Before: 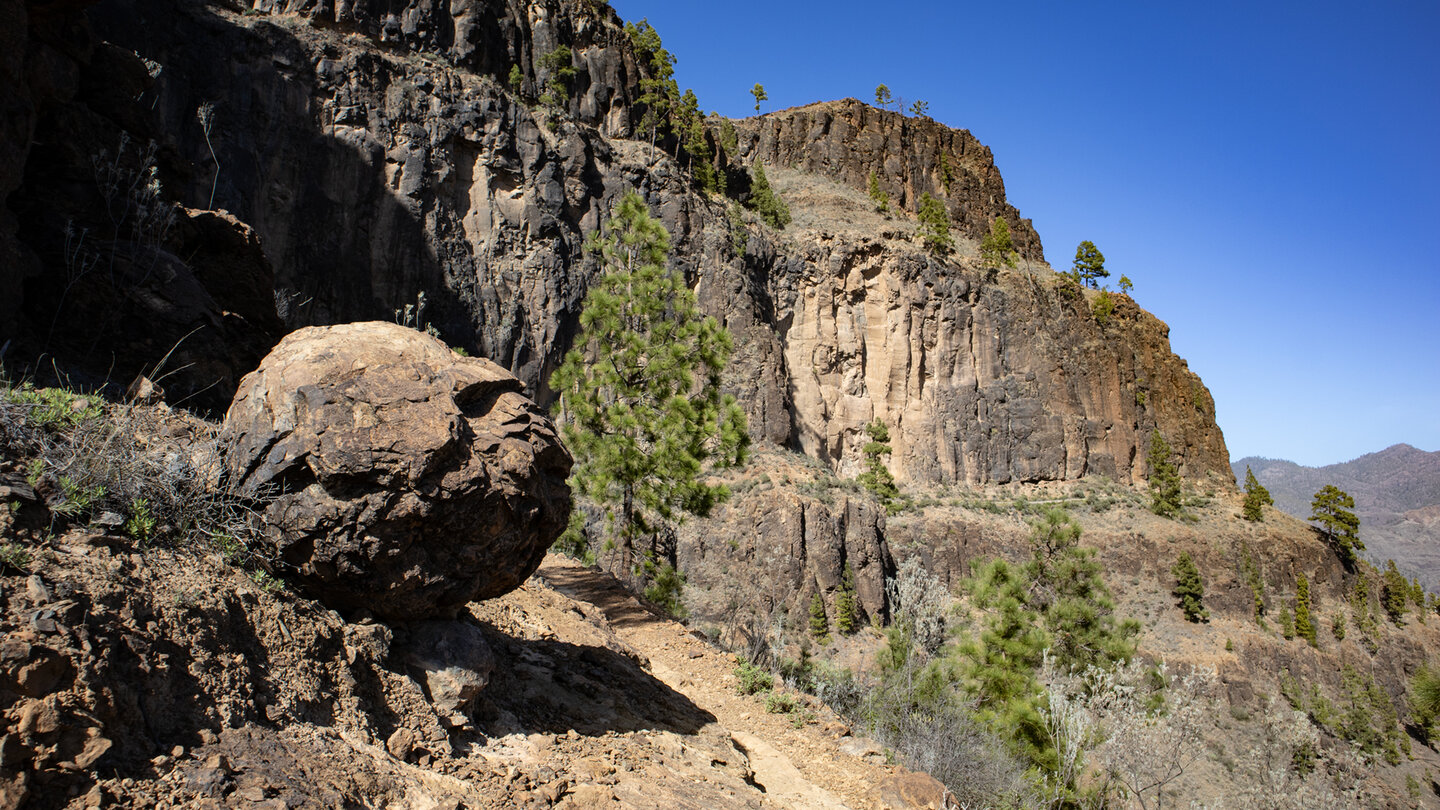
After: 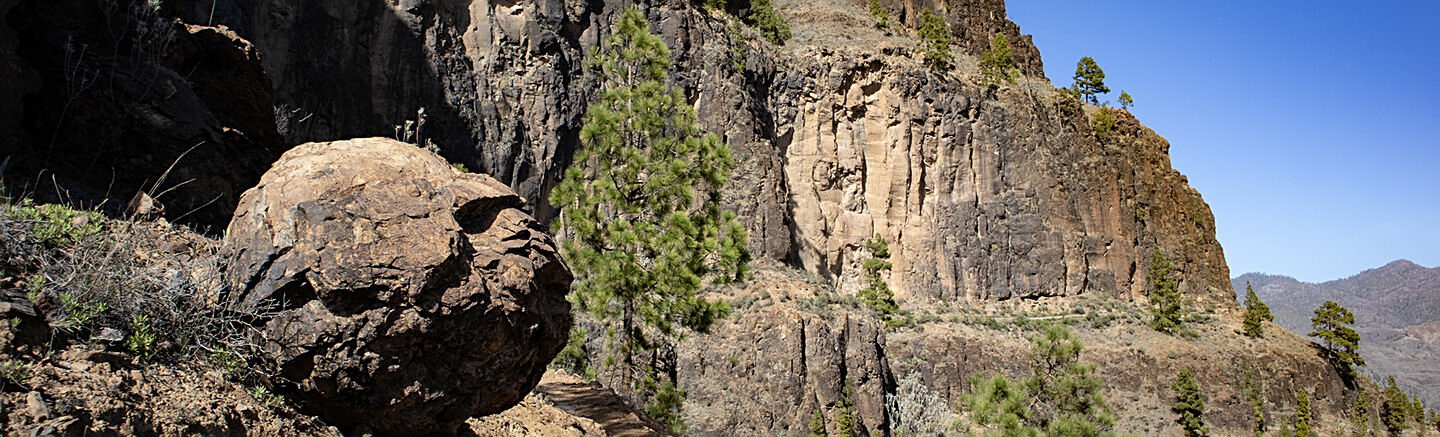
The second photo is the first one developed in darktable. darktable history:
crop and rotate: top 22.795%, bottom 23.217%
sharpen: on, module defaults
